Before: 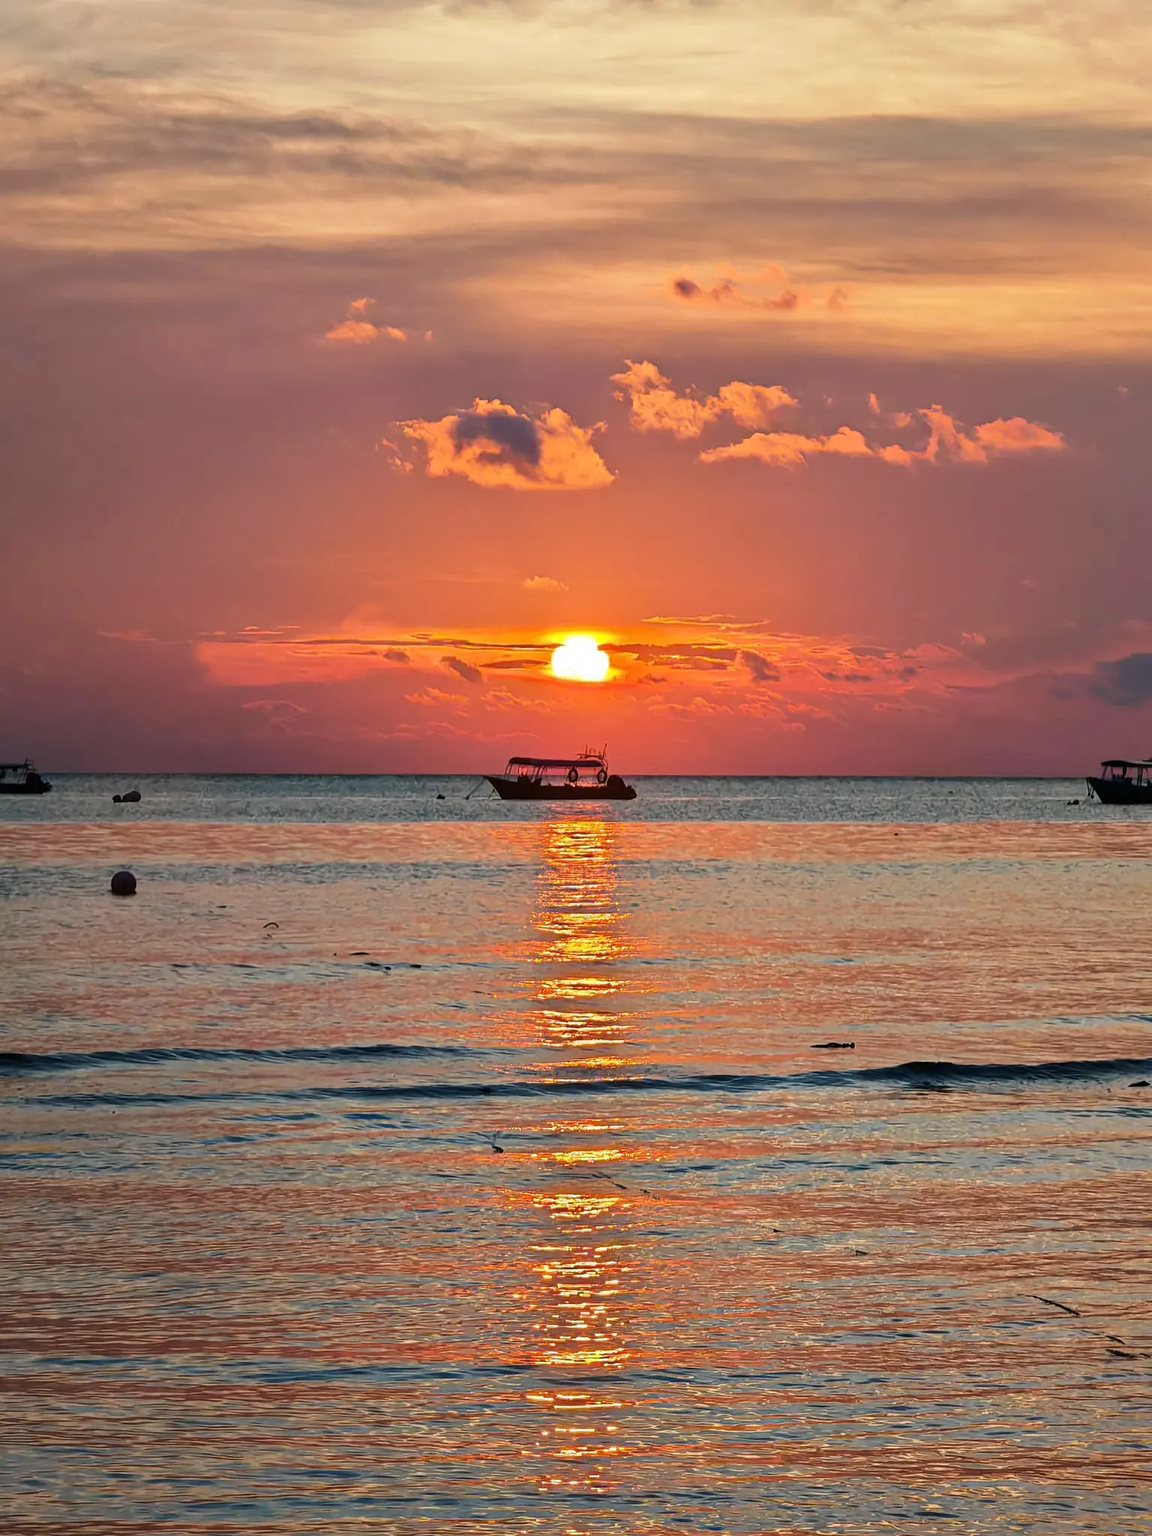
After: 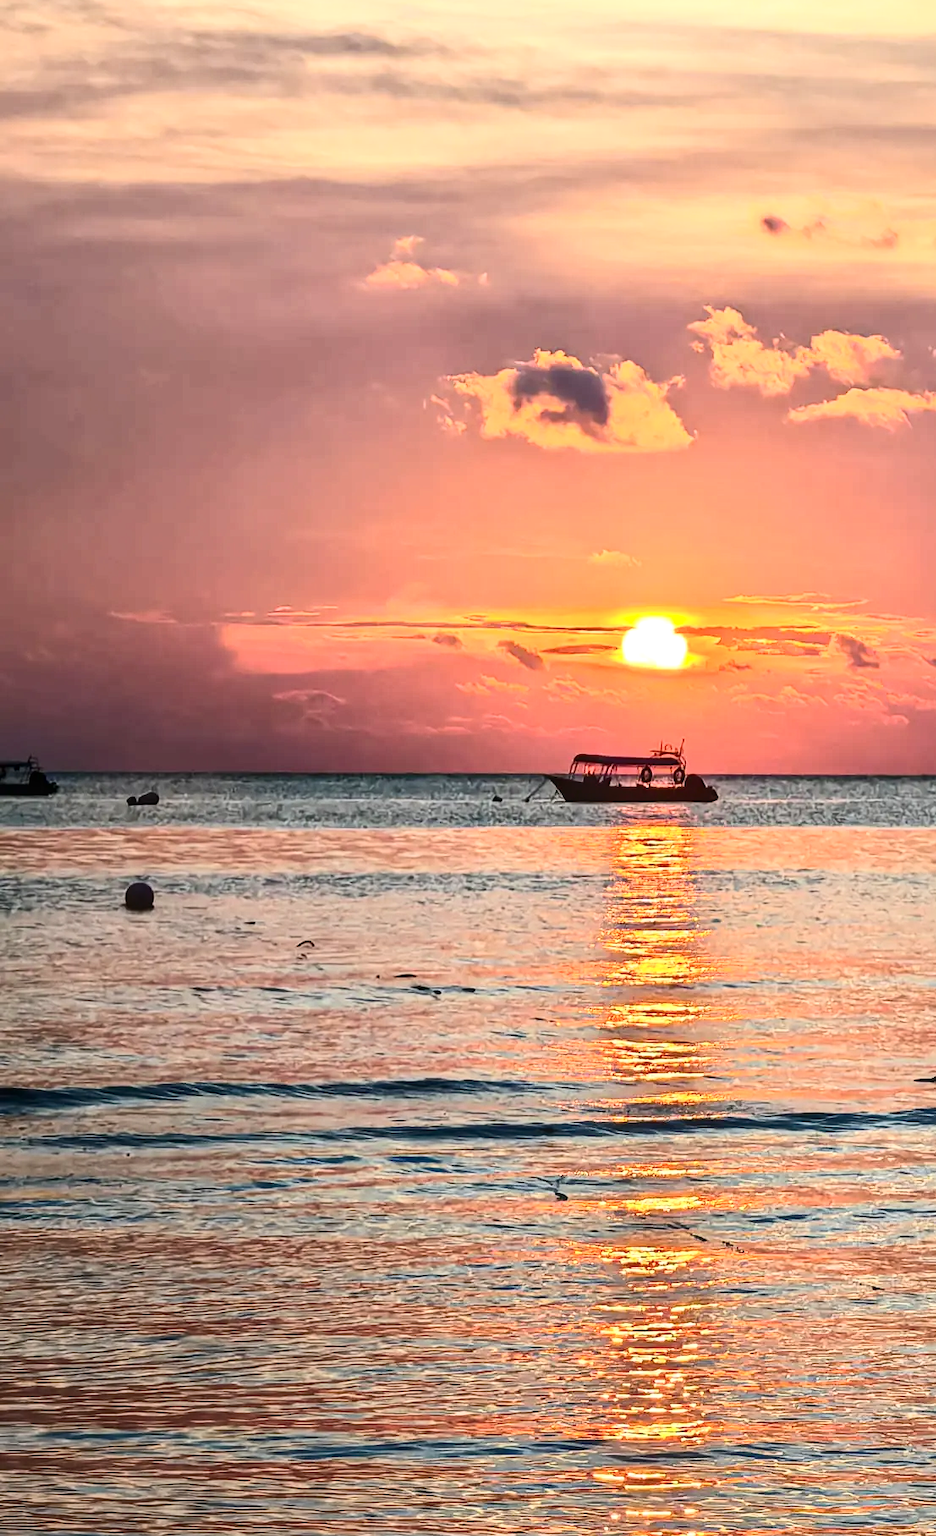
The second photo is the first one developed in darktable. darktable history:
contrast brightness saturation: contrast 0.378, brightness 0.114
exposure: black level correction 0.002, exposure 0.296 EV, compensate exposure bias true, compensate highlight preservation false
local contrast: detail 109%
crop: top 5.776%, right 27.909%, bottom 5.526%
